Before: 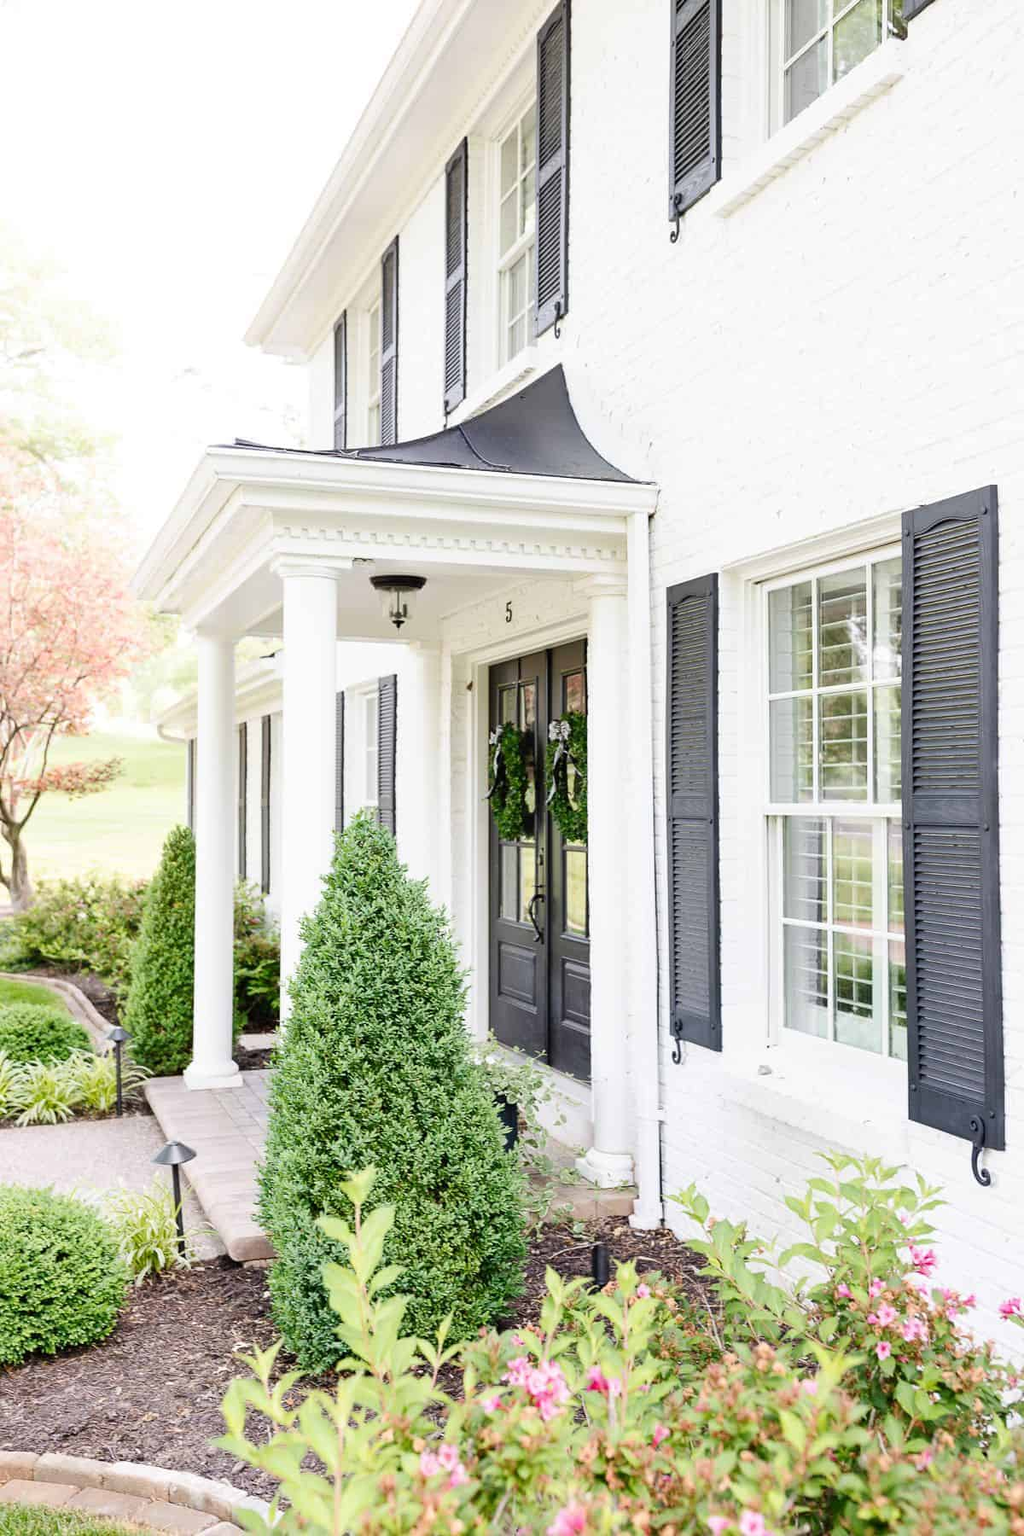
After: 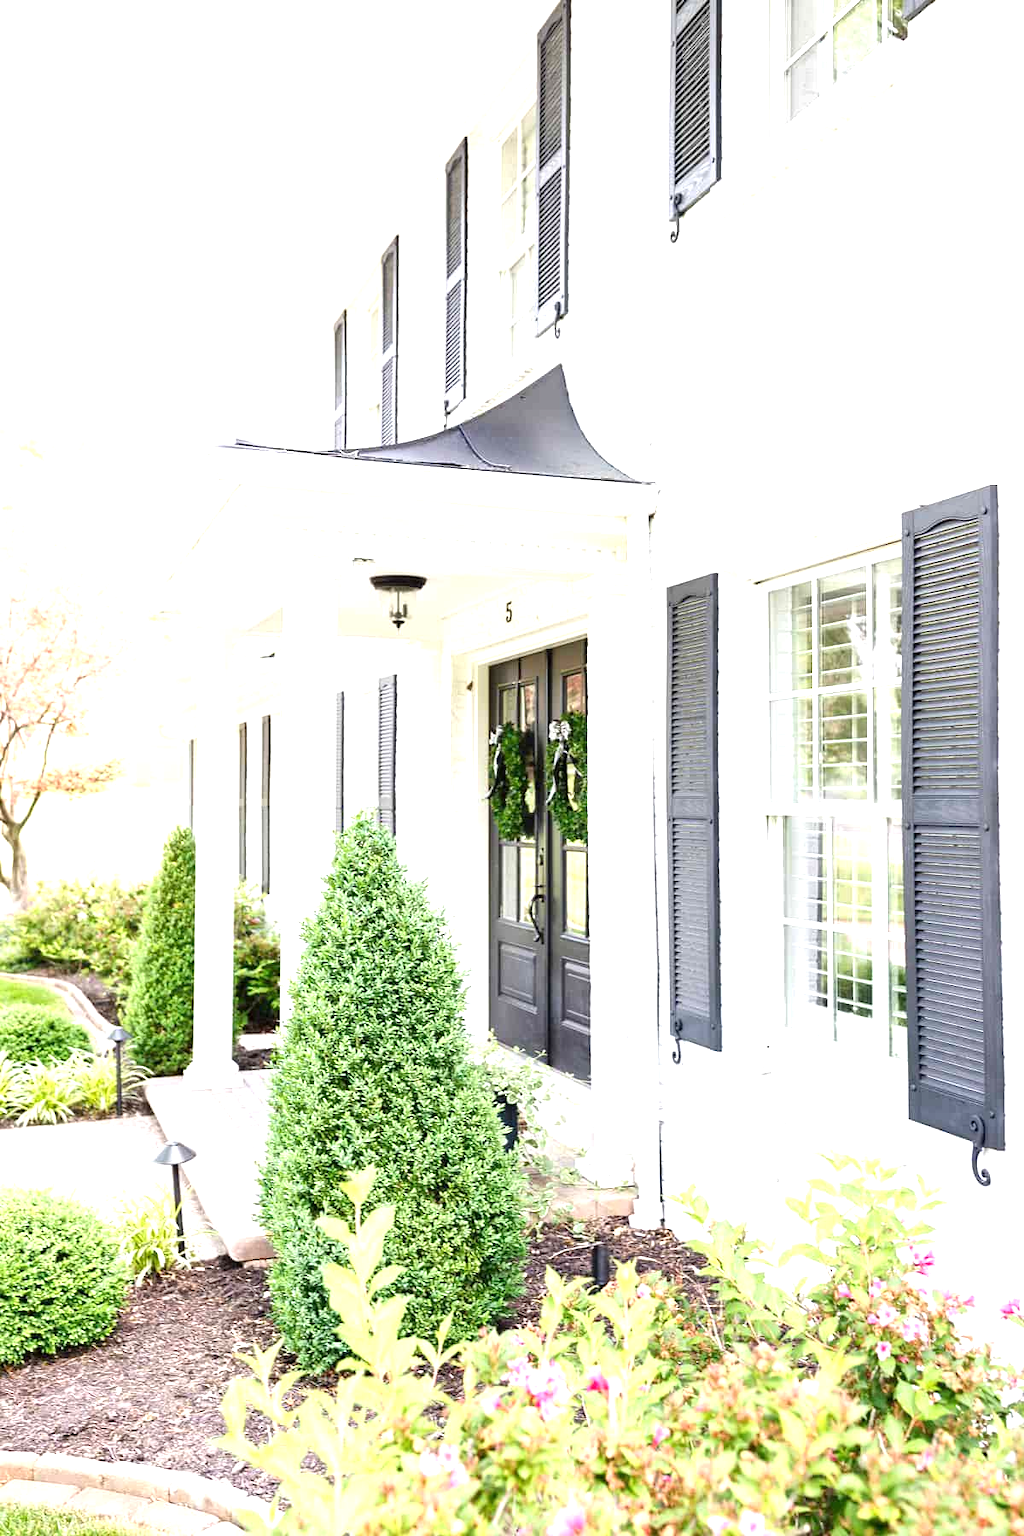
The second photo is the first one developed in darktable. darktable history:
exposure: black level correction 0, exposure 0.937 EV, compensate exposure bias true, compensate highlight preservation false
